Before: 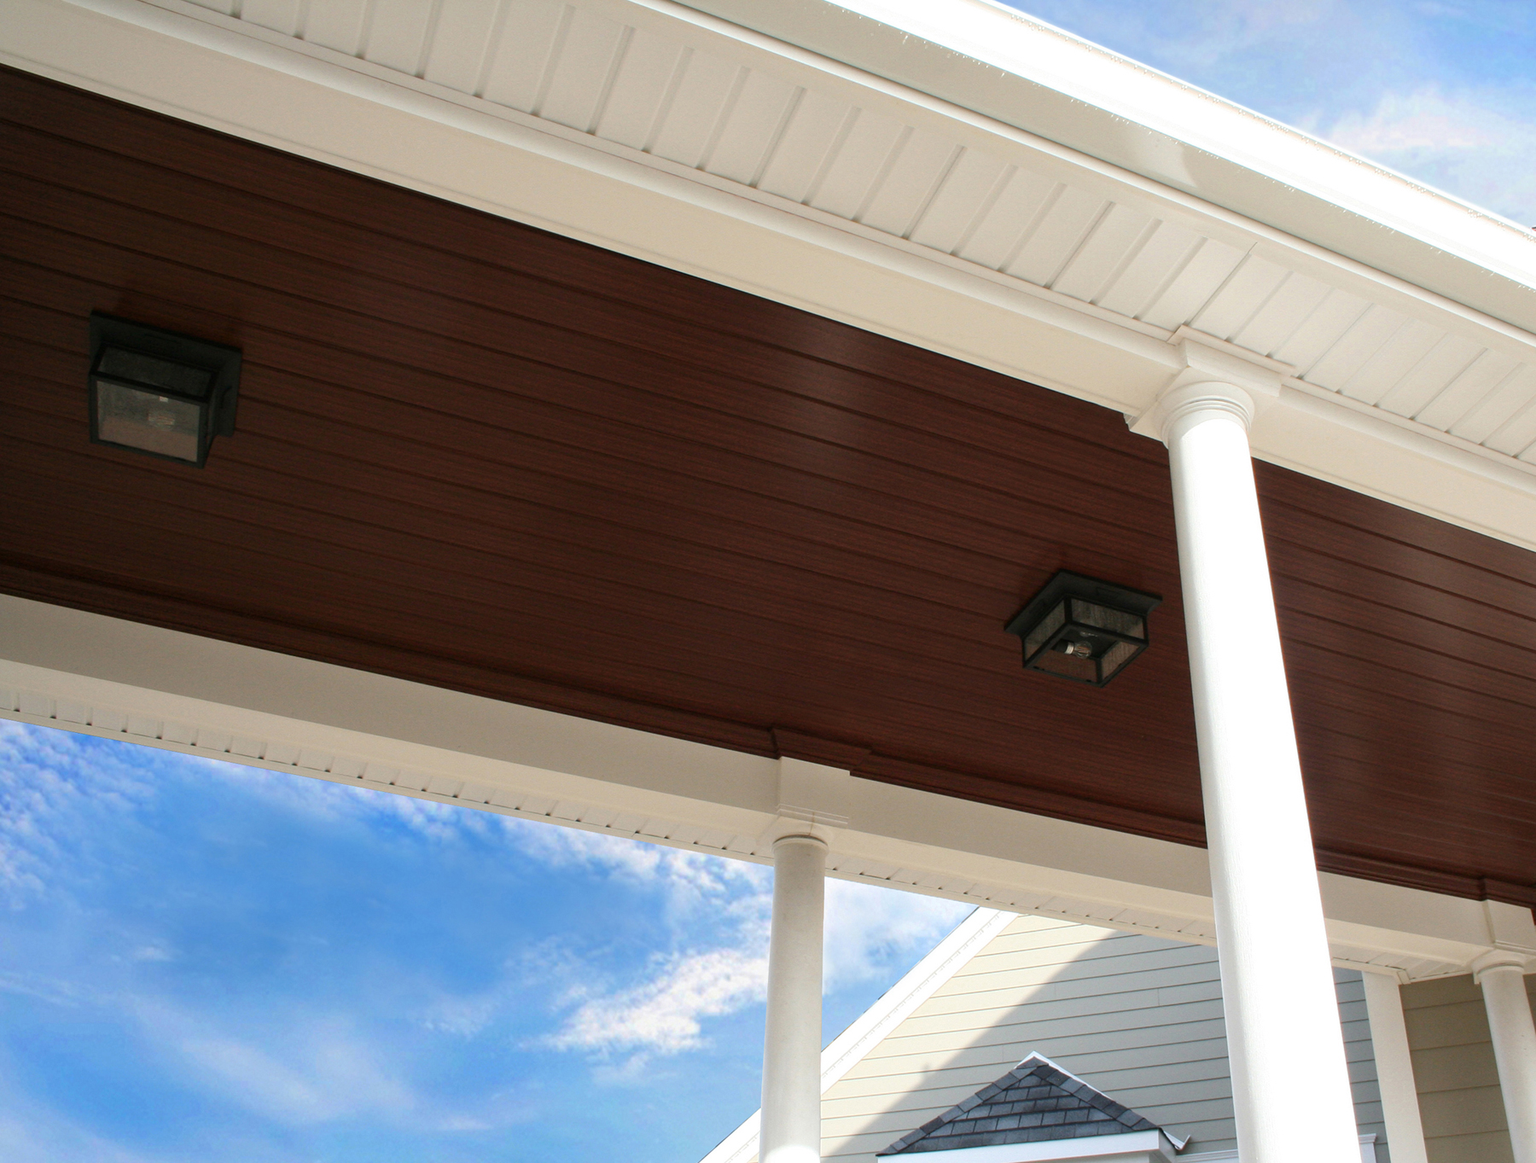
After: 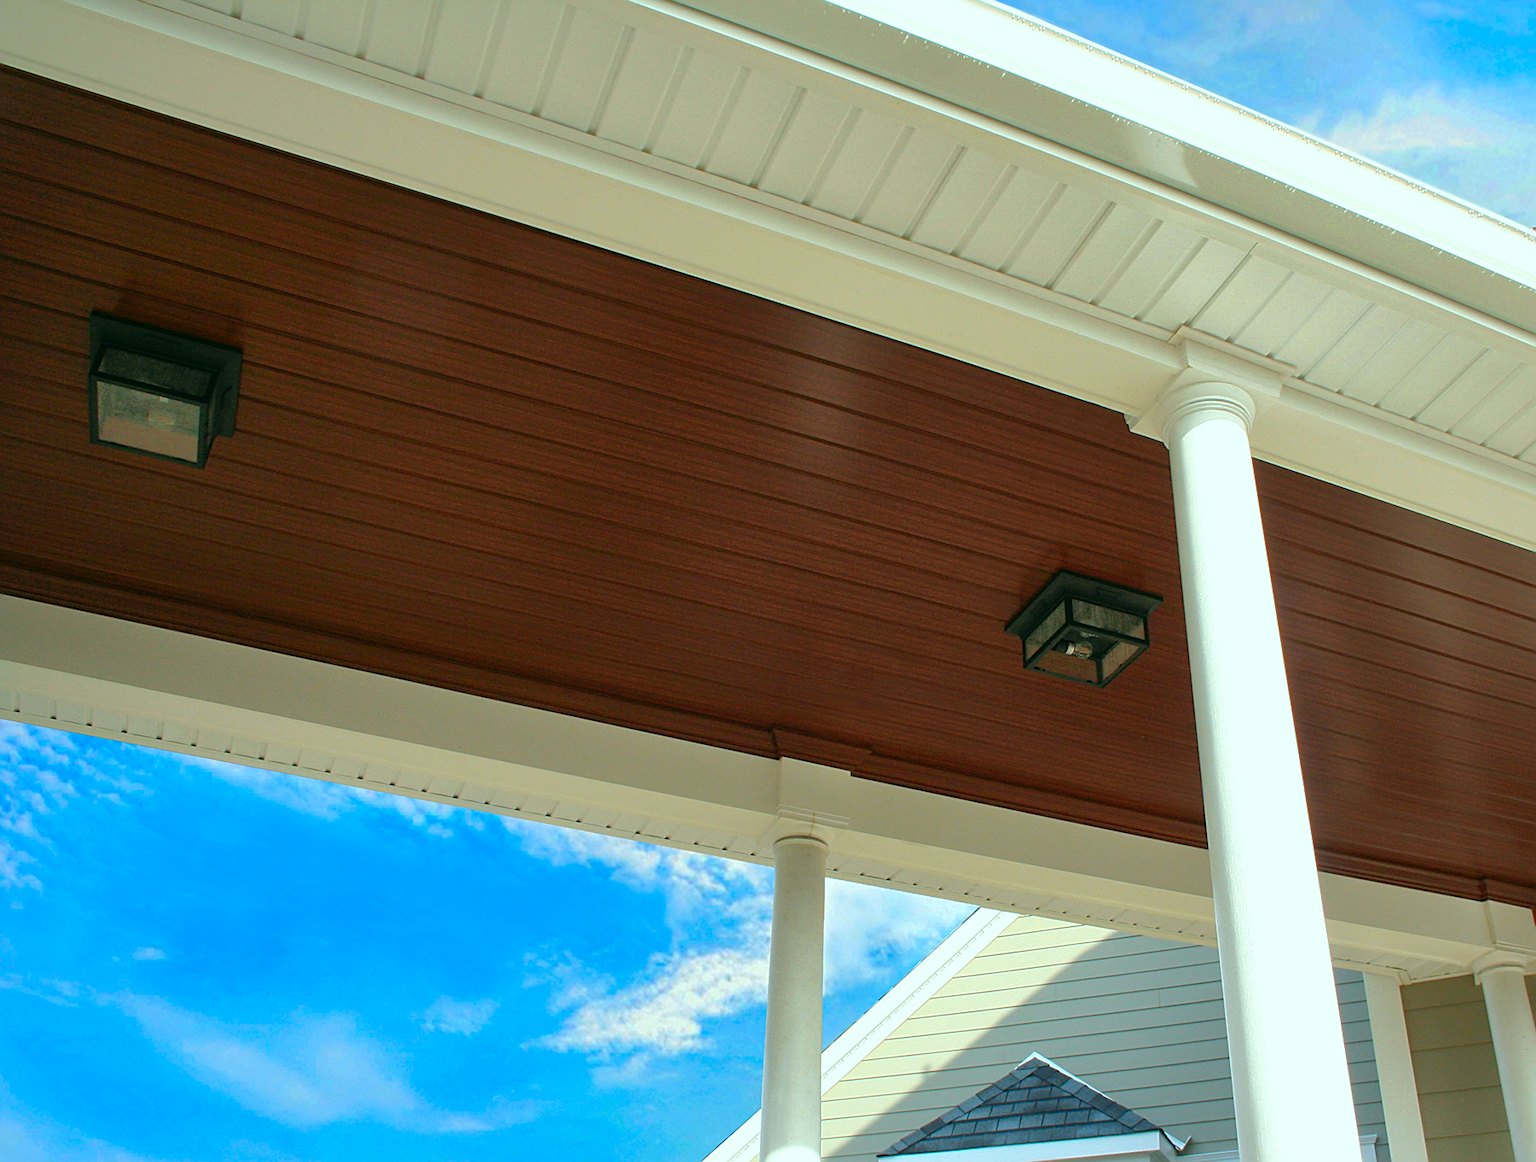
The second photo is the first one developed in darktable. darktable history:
color correction: highlights a* -7.33, highlights b* 1.26, shadows a* -3.55, saturation 1.4
tone equalizer: on, module defaults
sharpen: on, module defaults
white balance: emerald 1
color zones: curves: ch0 [(0.068, 0.464) (0.25, 0.5) (0.48, 0.508) (0.75, 0.536) (0.886, 0.476) (0.967, 0.456)]; ch1 [(0.066, 0.456) (0.25, 0.5) (0.616, 0.508) (0.746, 0.56) (0.934, 0.444)]
shadows and highlights: on, module defaults
